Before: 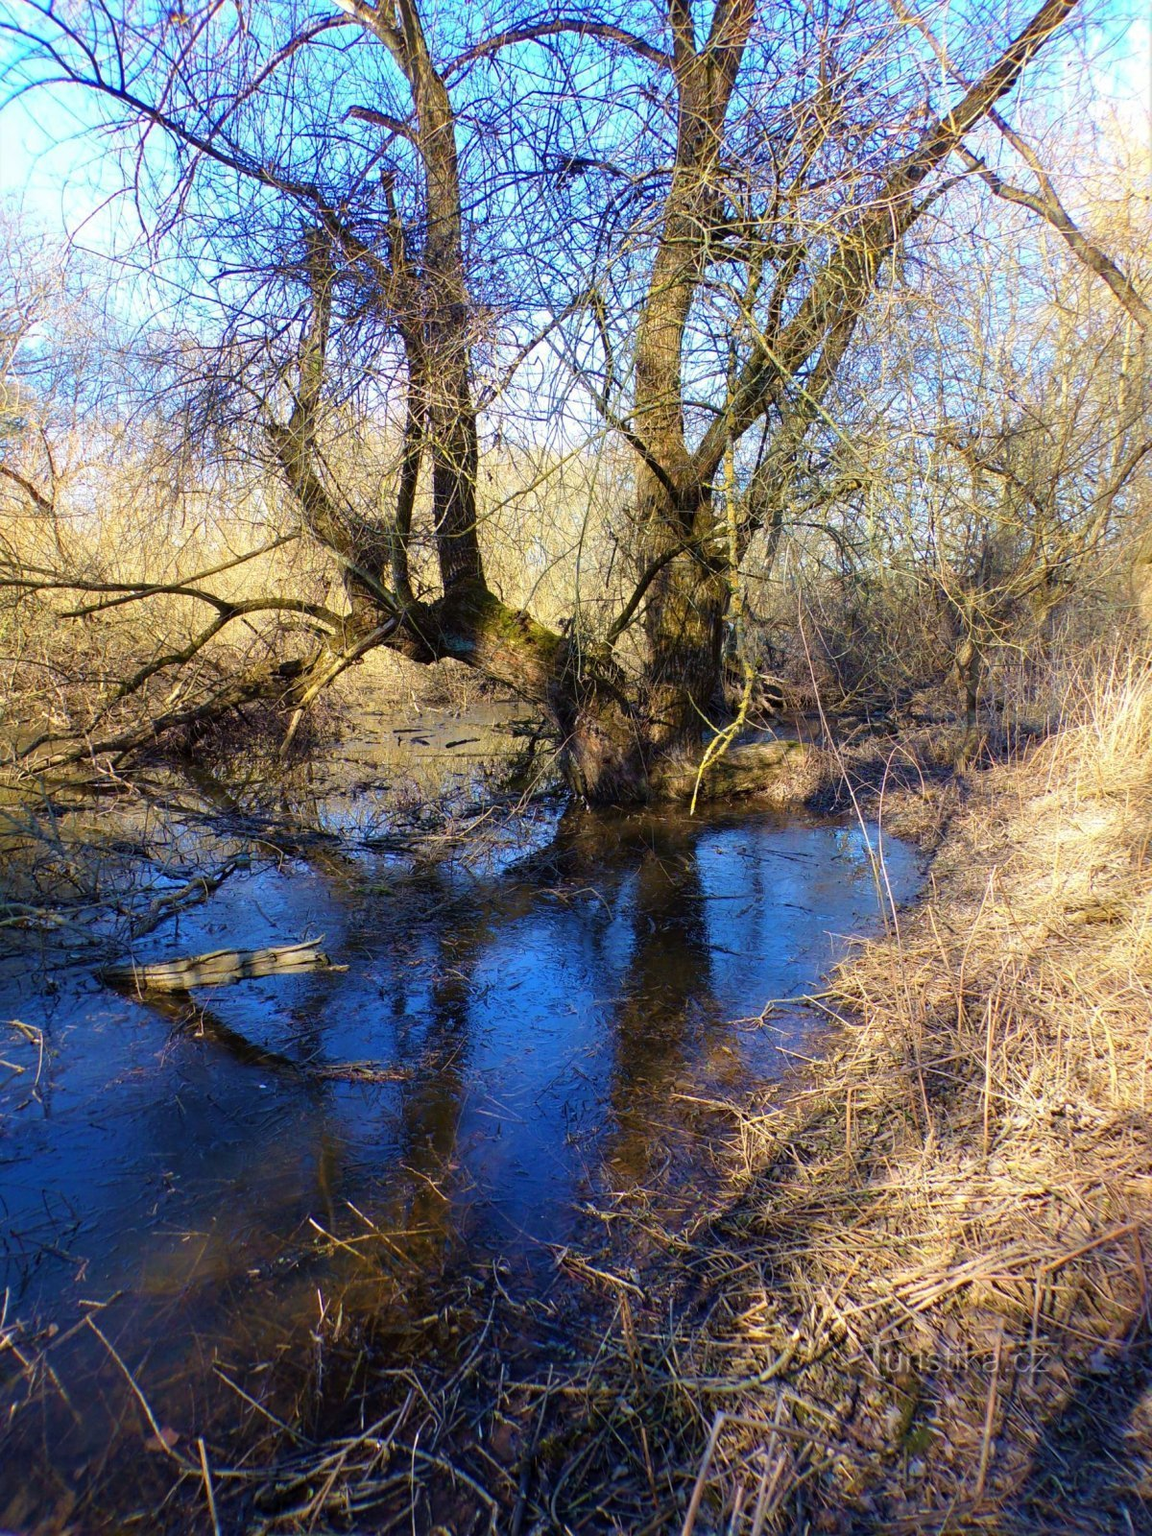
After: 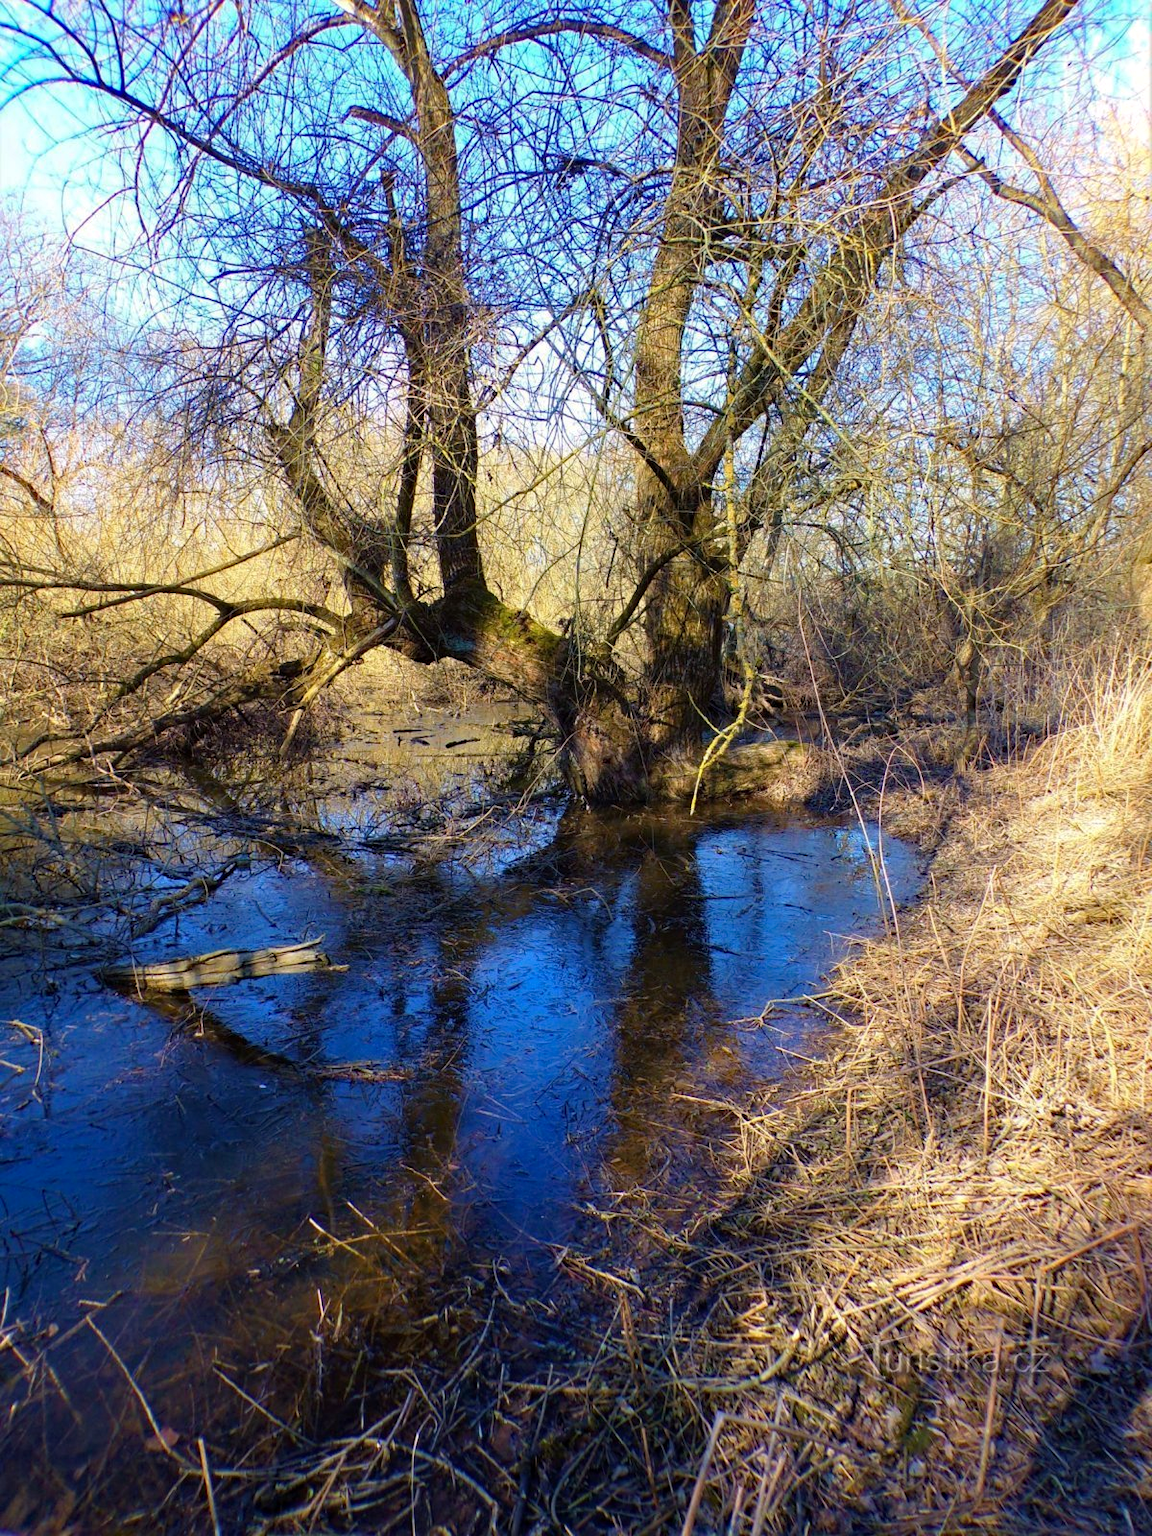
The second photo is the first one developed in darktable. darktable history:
haze removal: strength 0.277, distance 0.249, compatibility mode true, adaptive false
